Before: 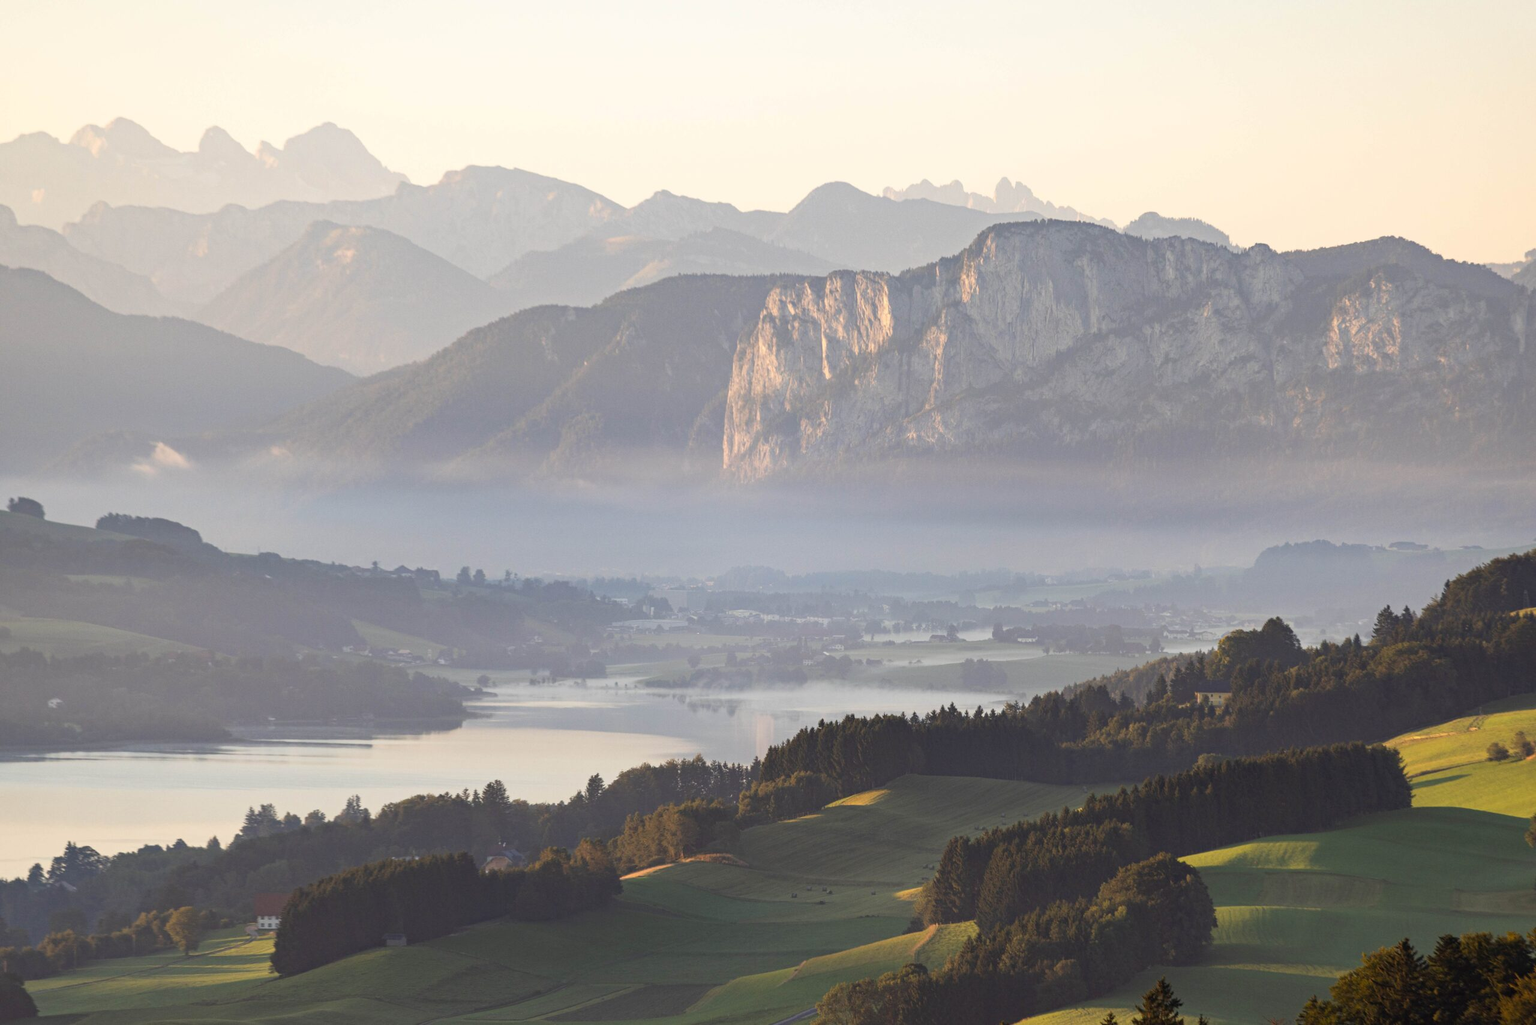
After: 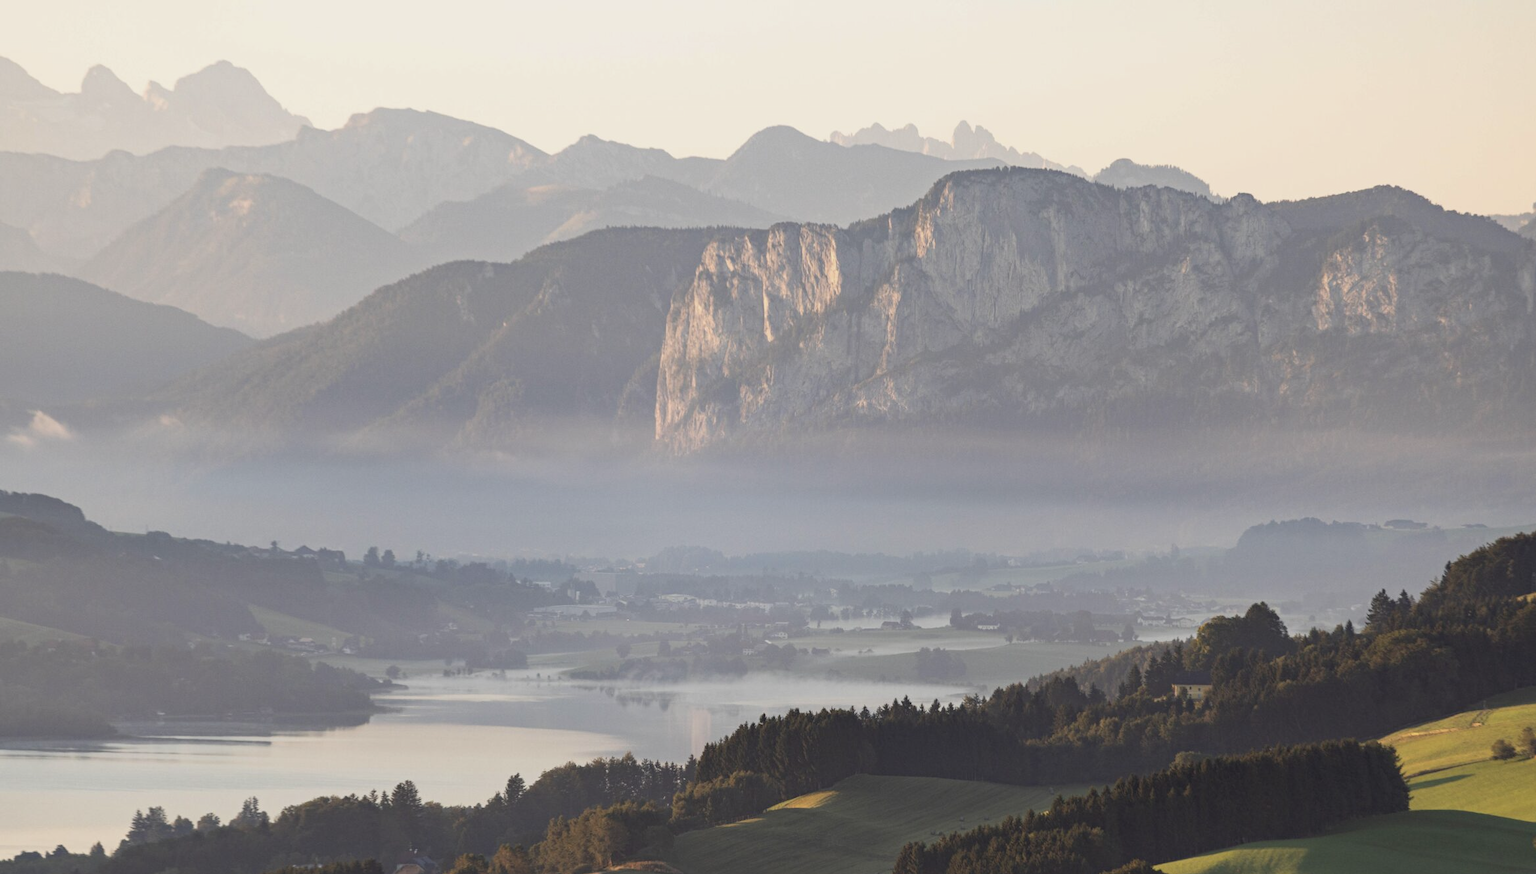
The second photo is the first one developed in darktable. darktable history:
crop: left 8.155%, top 6.611%, bottom 15.385%
exposure: black level correction 0.001, exposure -0.2 EV, compensate highlight preservation false
contrast brightness saturation: saturation -0.17
